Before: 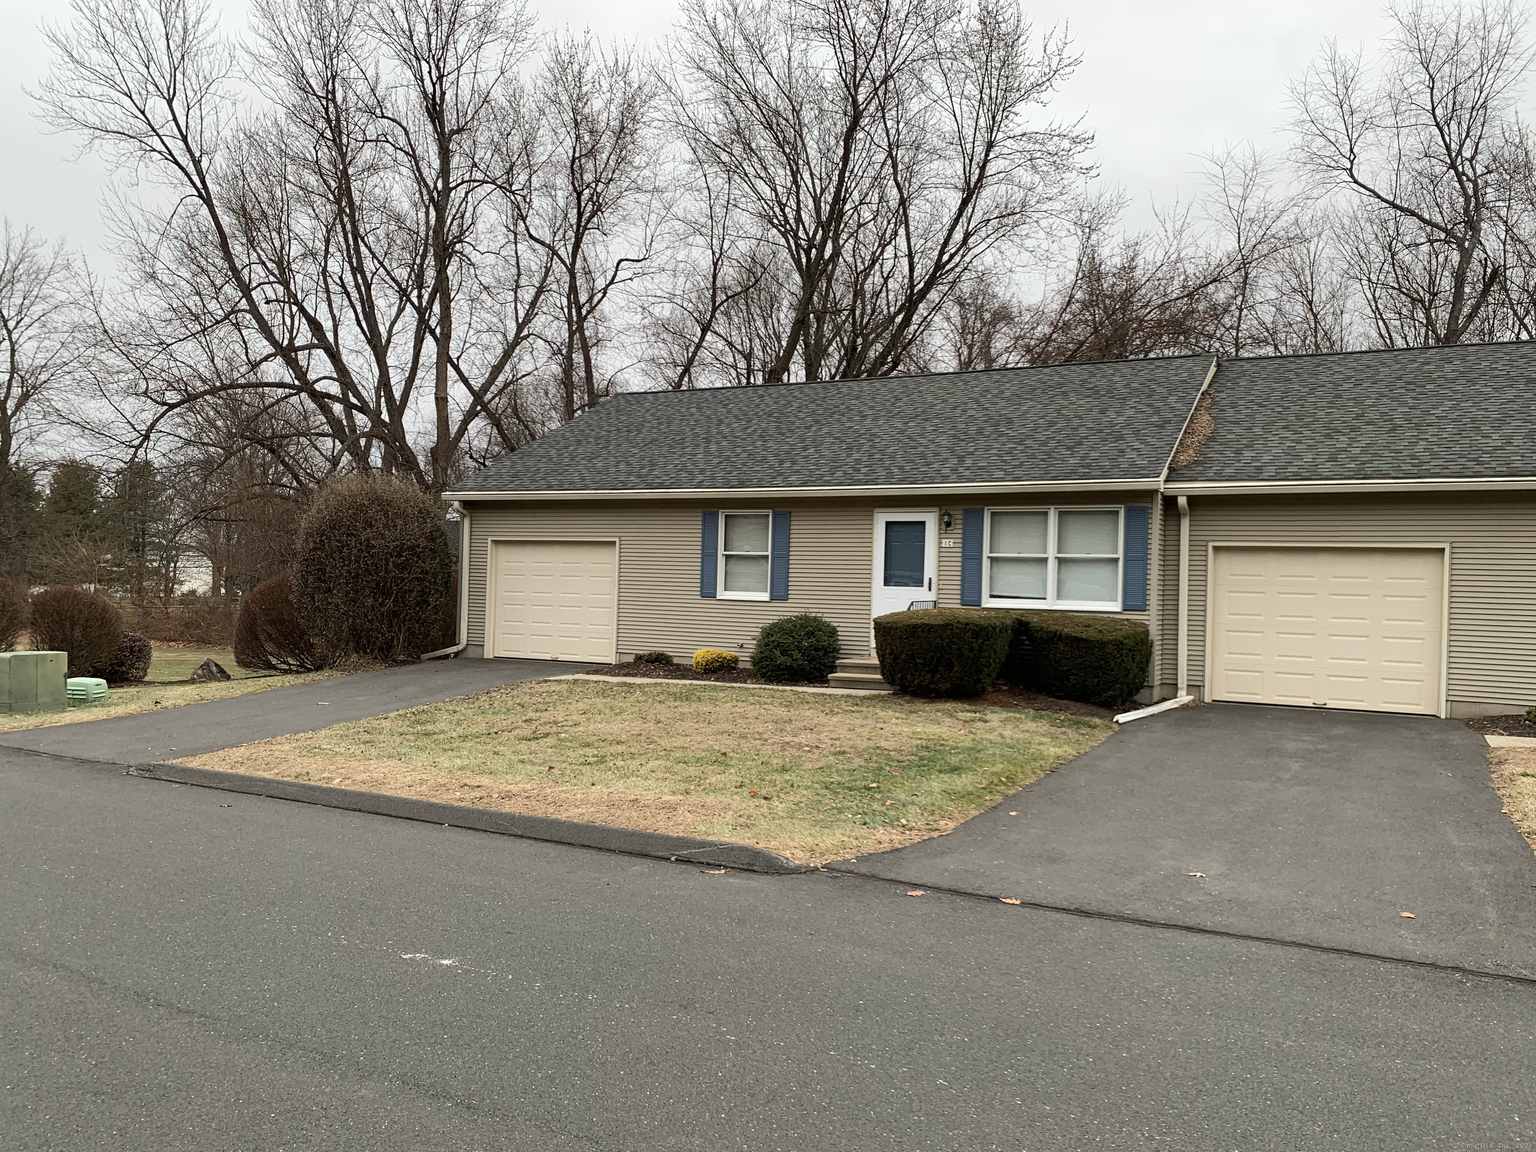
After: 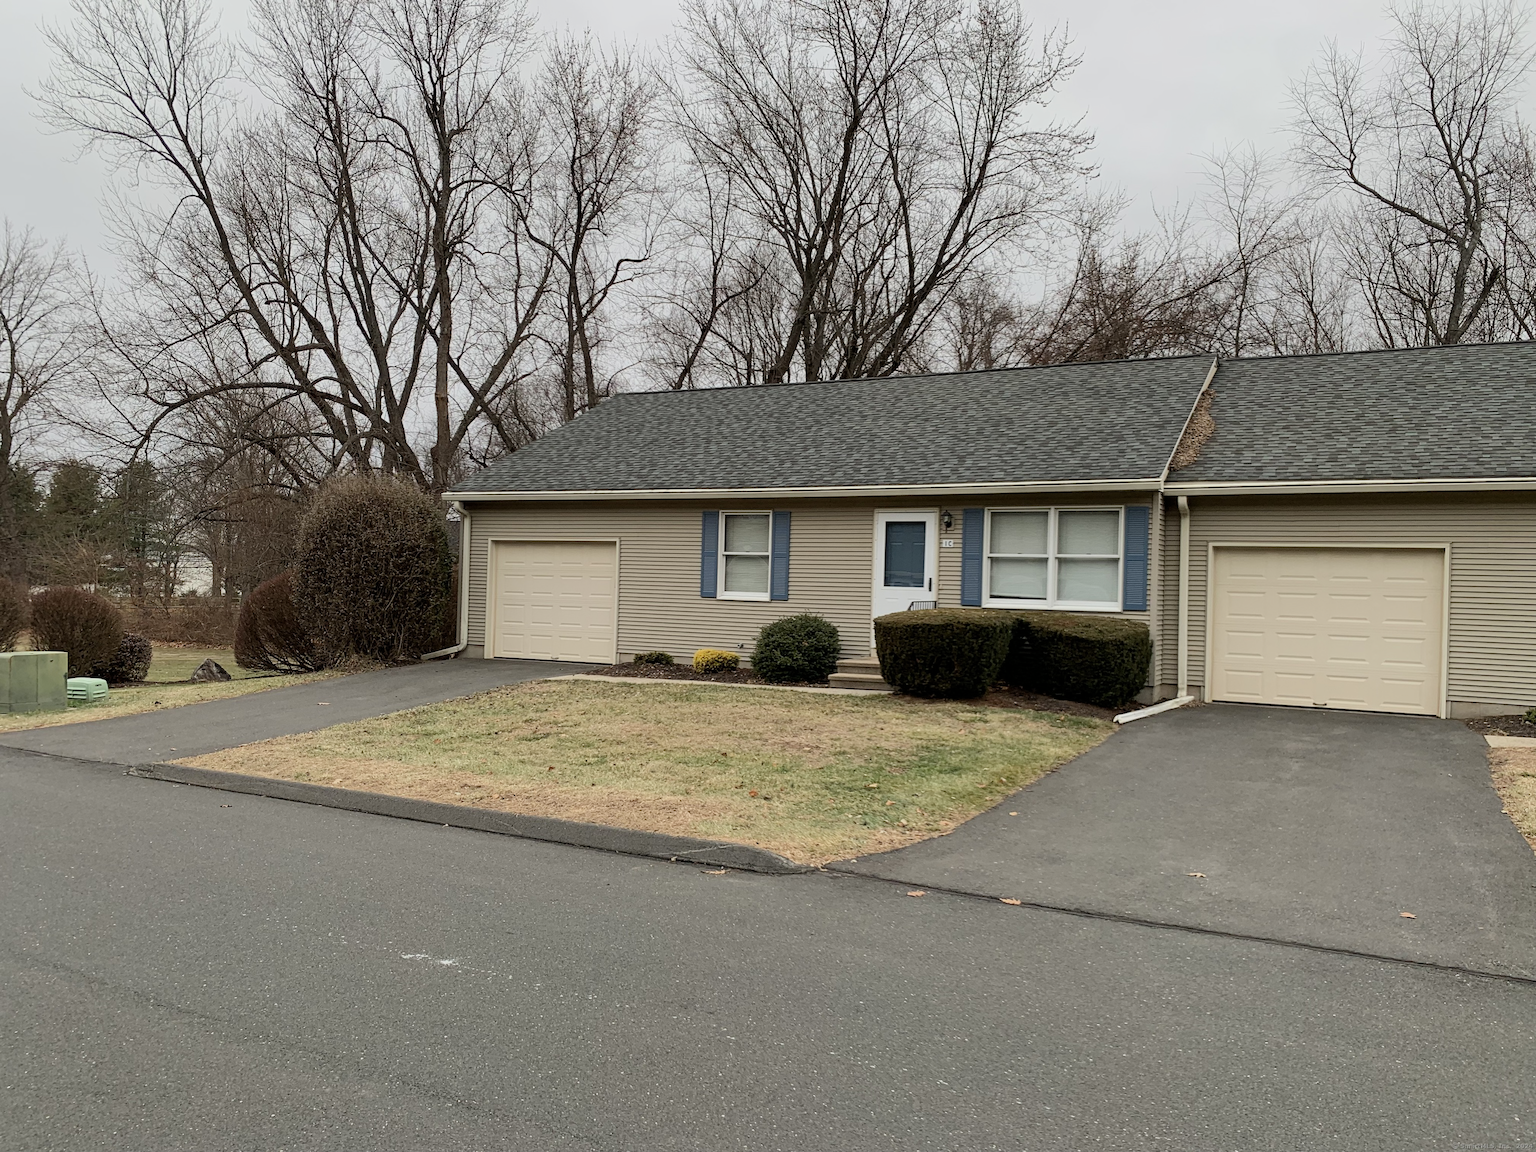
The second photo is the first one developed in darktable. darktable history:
filmic rgb: black relative exposure -14.92 EV, white relative exposure 3 EV, target black luminance 0%, hardness 9.33, latitude 98.15%, contrast 0.913, shadows ↔ highlights balance 0.692%, add noise in highlights 0.001, preserve chrominance max RGB, color science v3 (2019), use custom middle-gray values true, contrast in highlights soft
